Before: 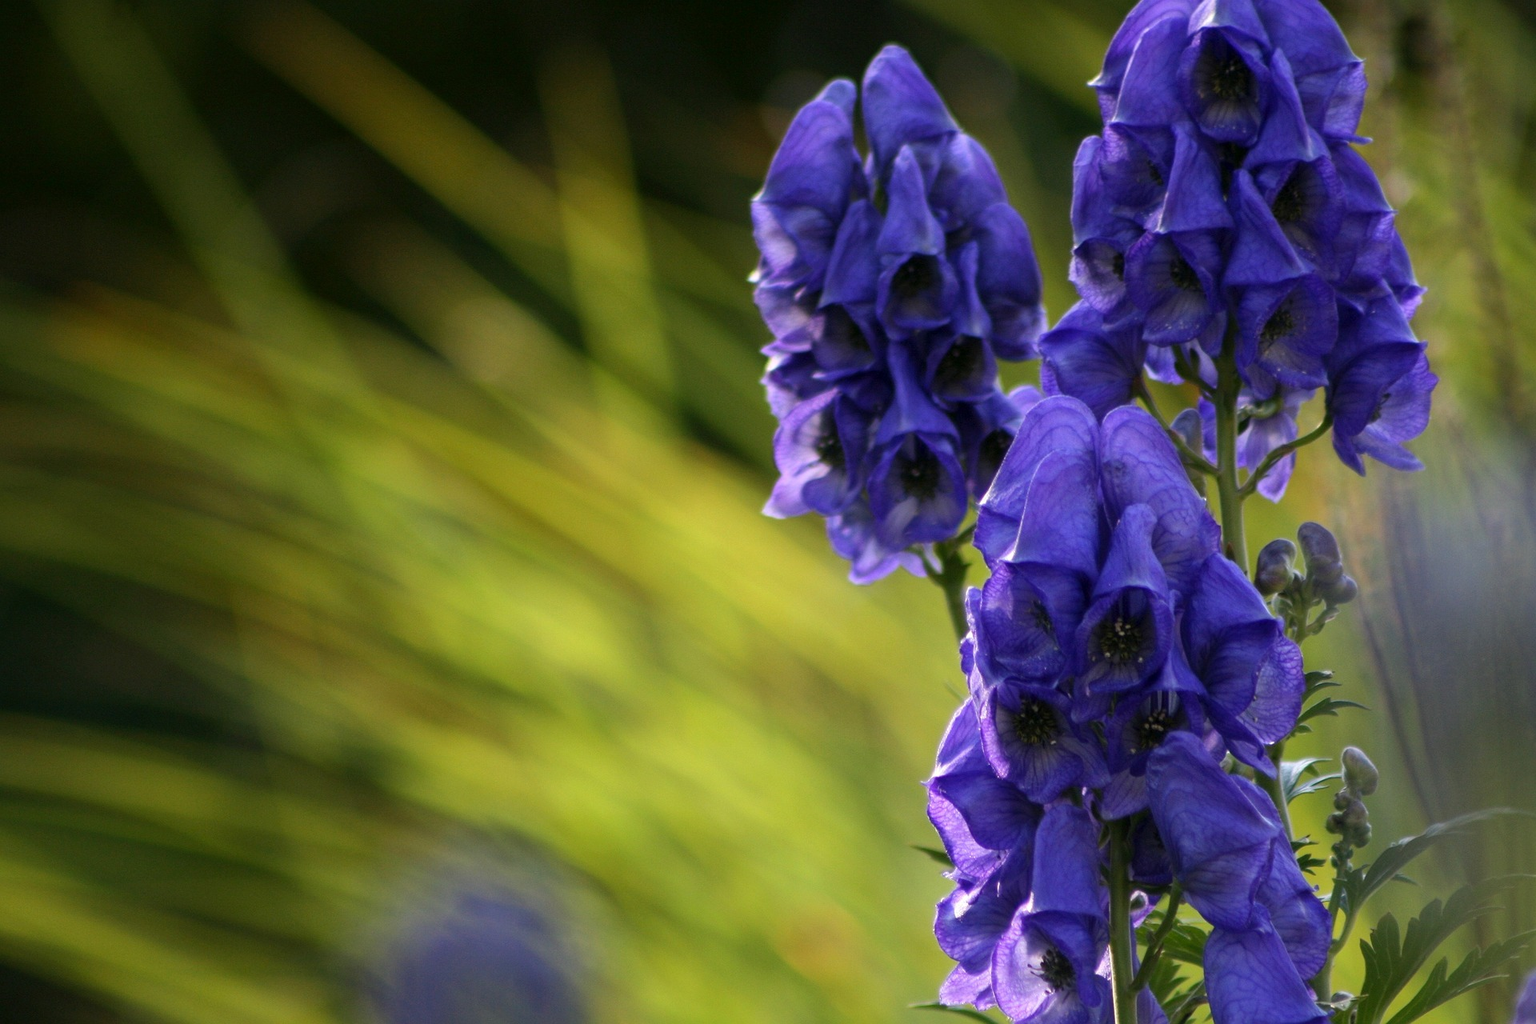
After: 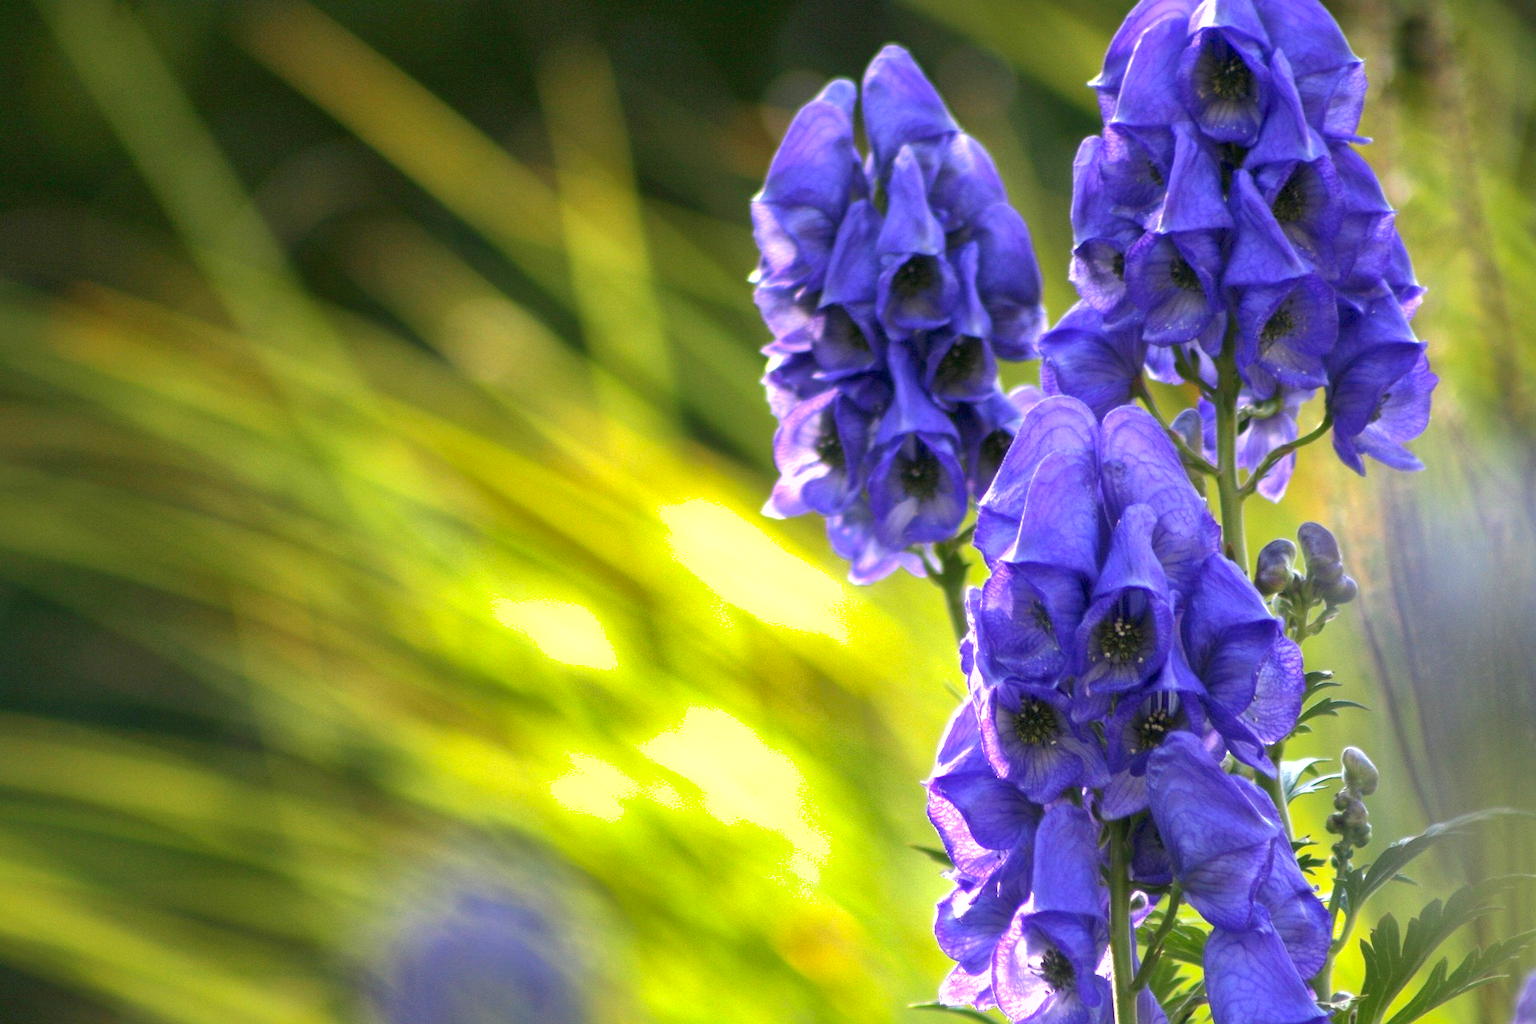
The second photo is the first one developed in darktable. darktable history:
exposure: black level correction 0, exposure 1.199 EV, compensate highlight preservation false
shadows and highlights: on, module defaults
